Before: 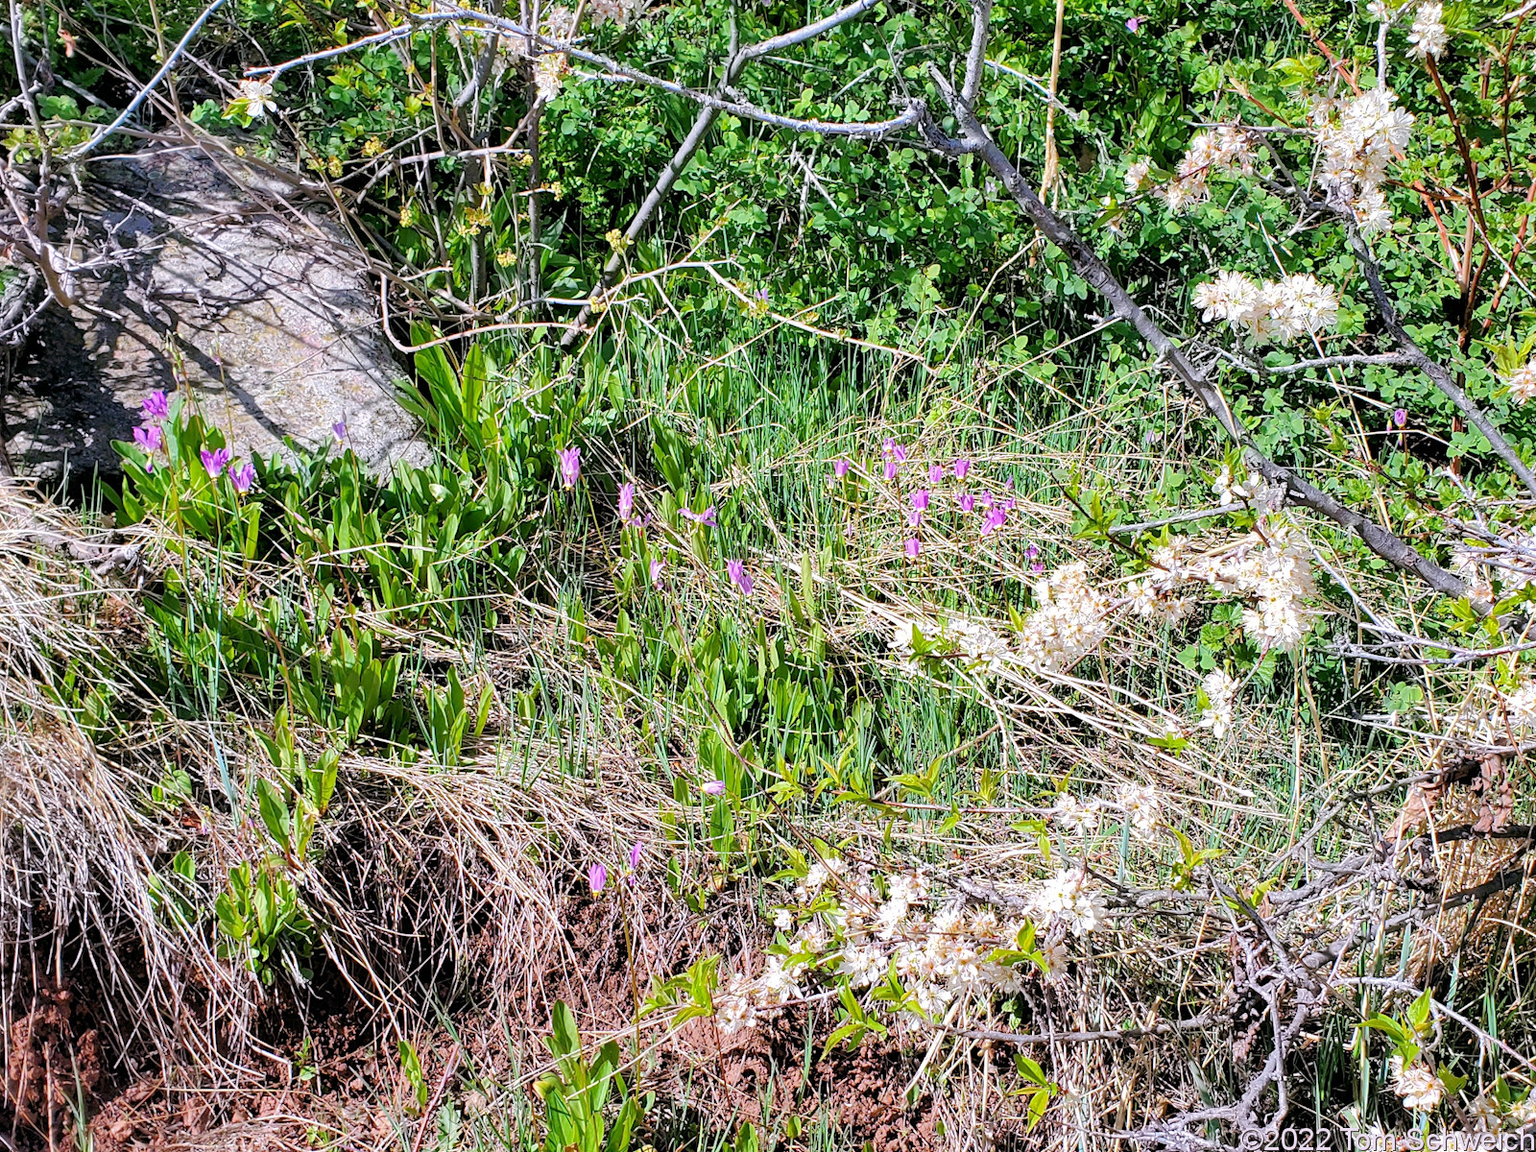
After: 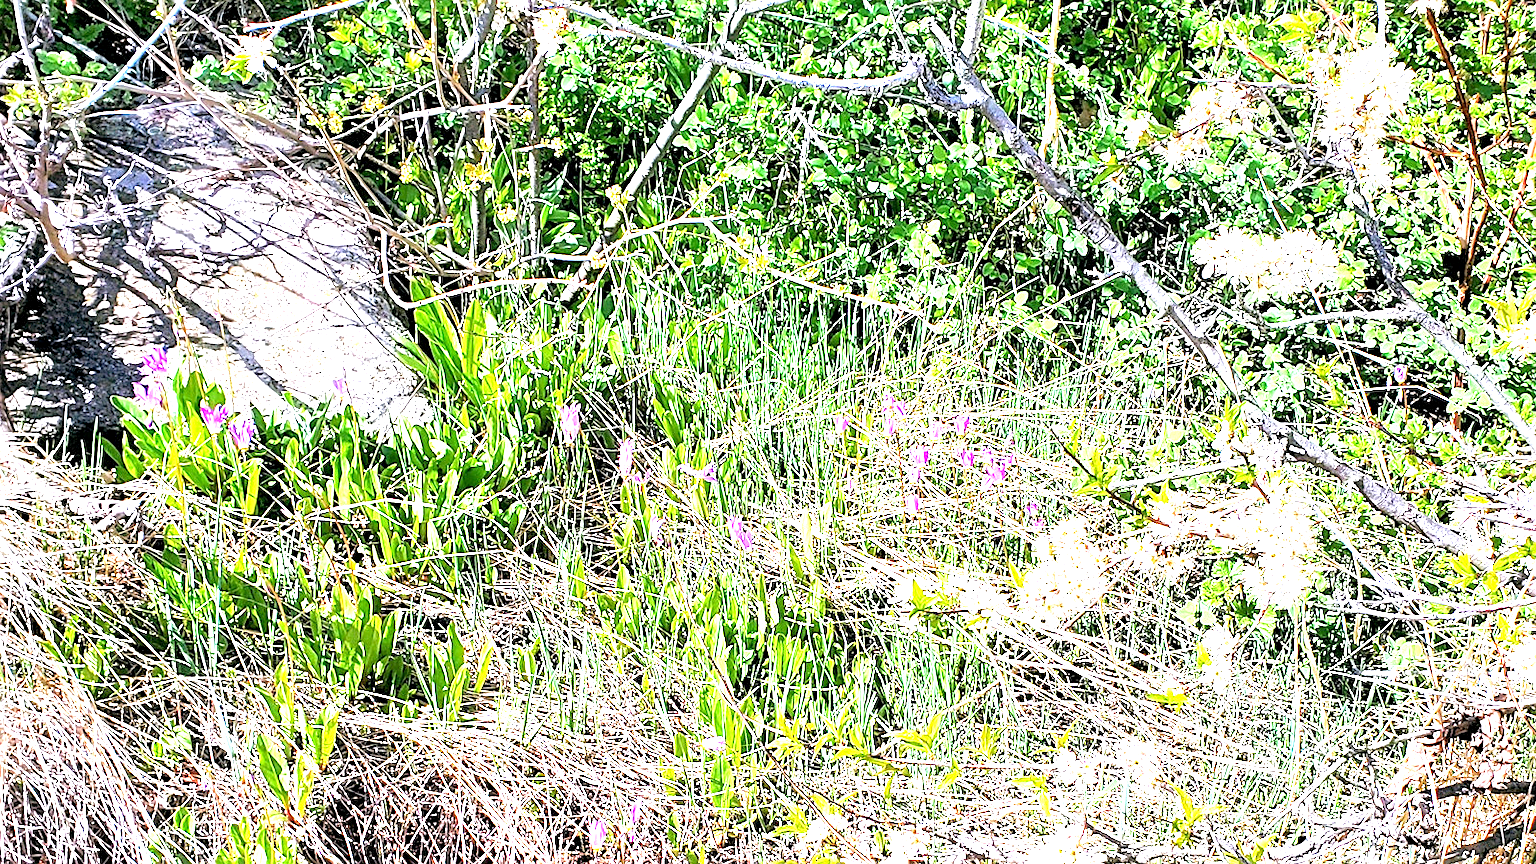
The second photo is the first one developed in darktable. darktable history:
vignetting: fall-off start 116.67%, fall-off radius 59.26%, brightness -0.31, saturation -0.056
exposure: black level correction 0.001, exposure 1.822 EV, compensate exposure bias true, compensate highlight preservation false
sharpen: on, module defaults
crop: top 3.857%, bottom 21.132%
